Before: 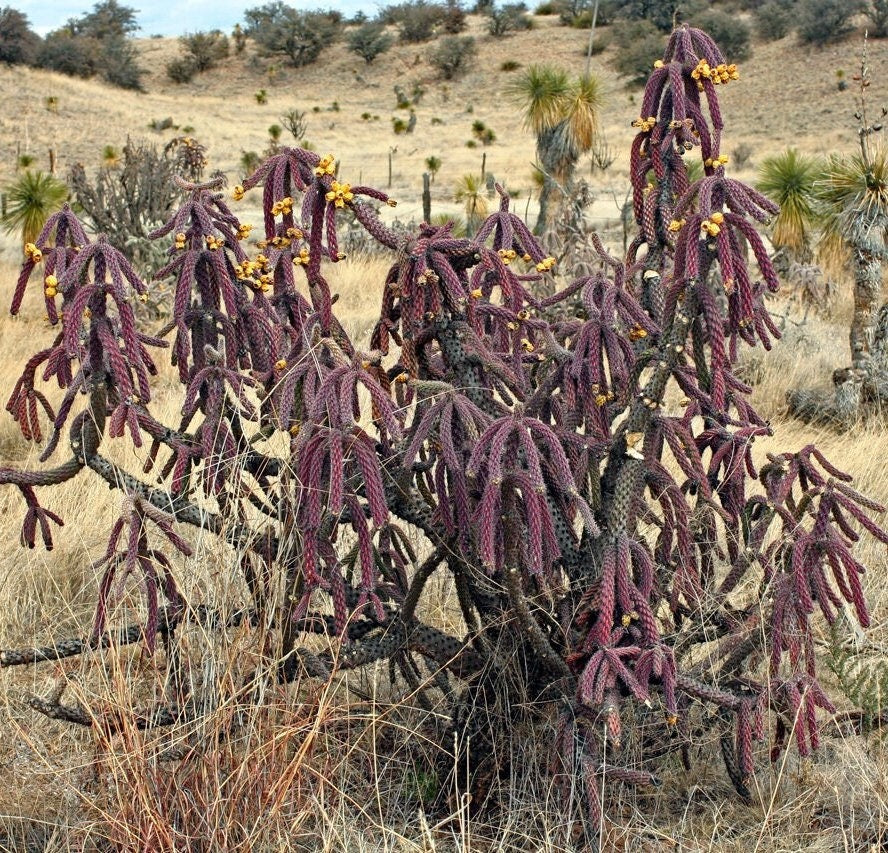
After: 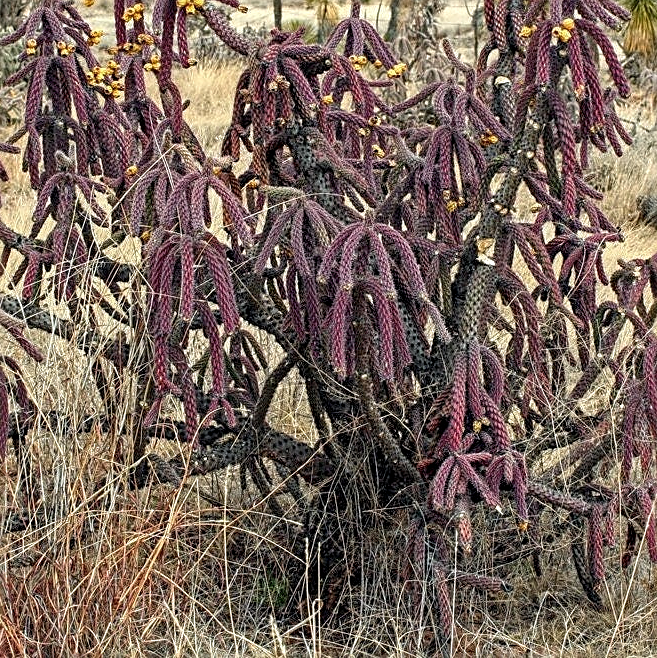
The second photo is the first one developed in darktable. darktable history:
local contrast: detail 130%
sharpen: on, module defaults
crop: left 16.871%, top 22.857%, right 9.116%
